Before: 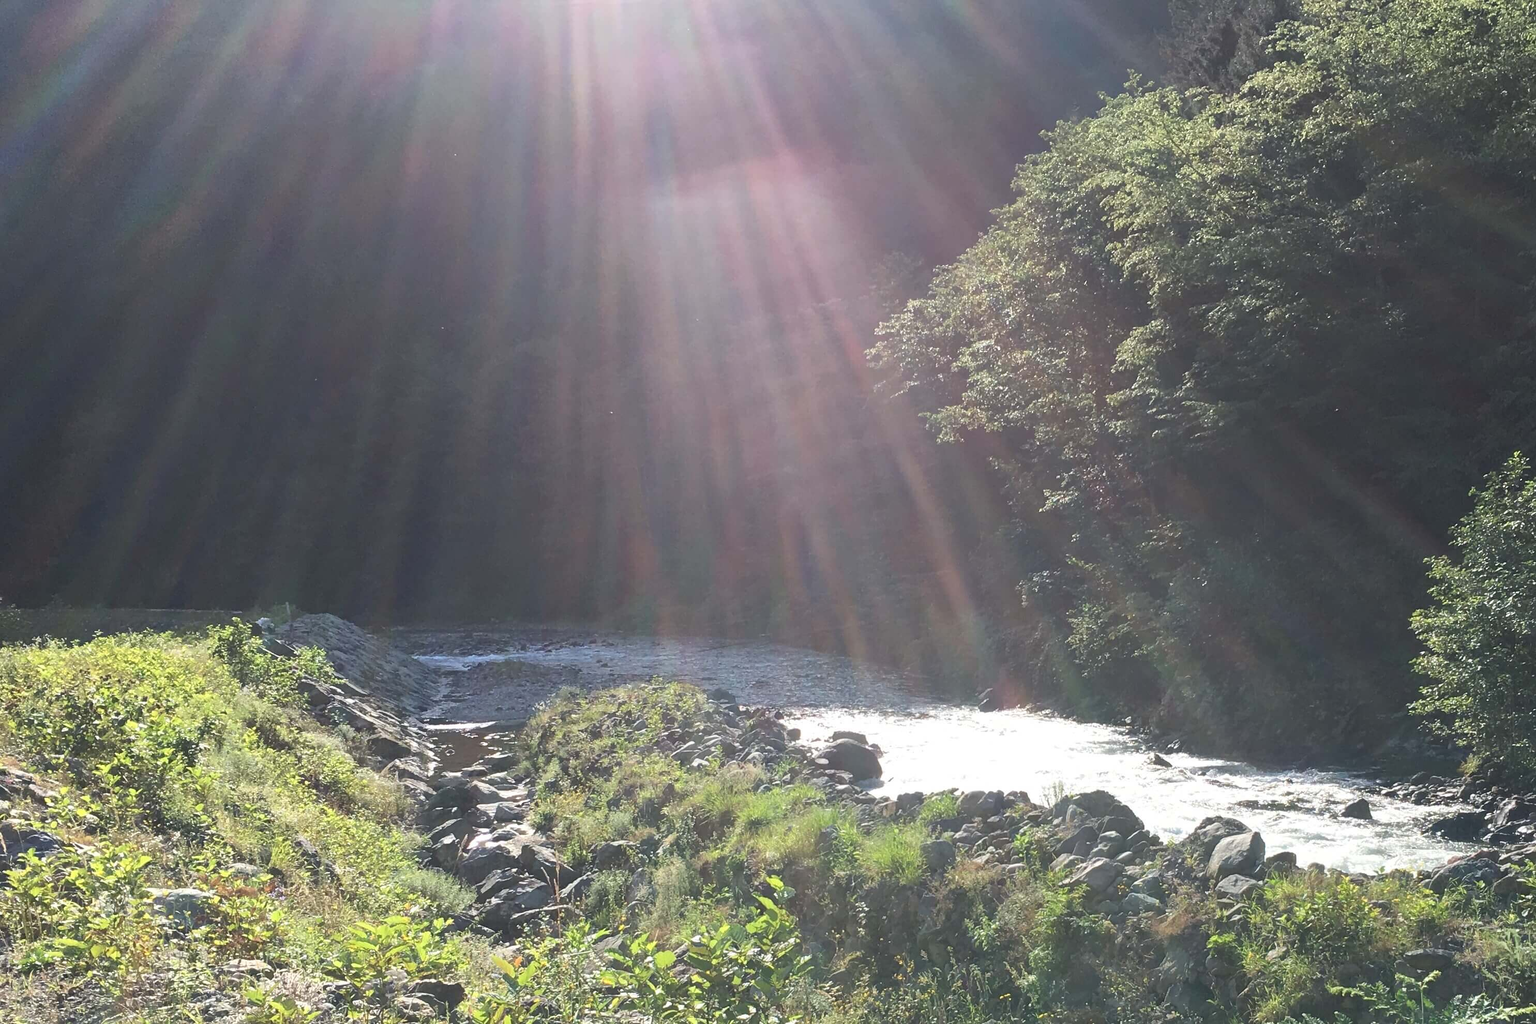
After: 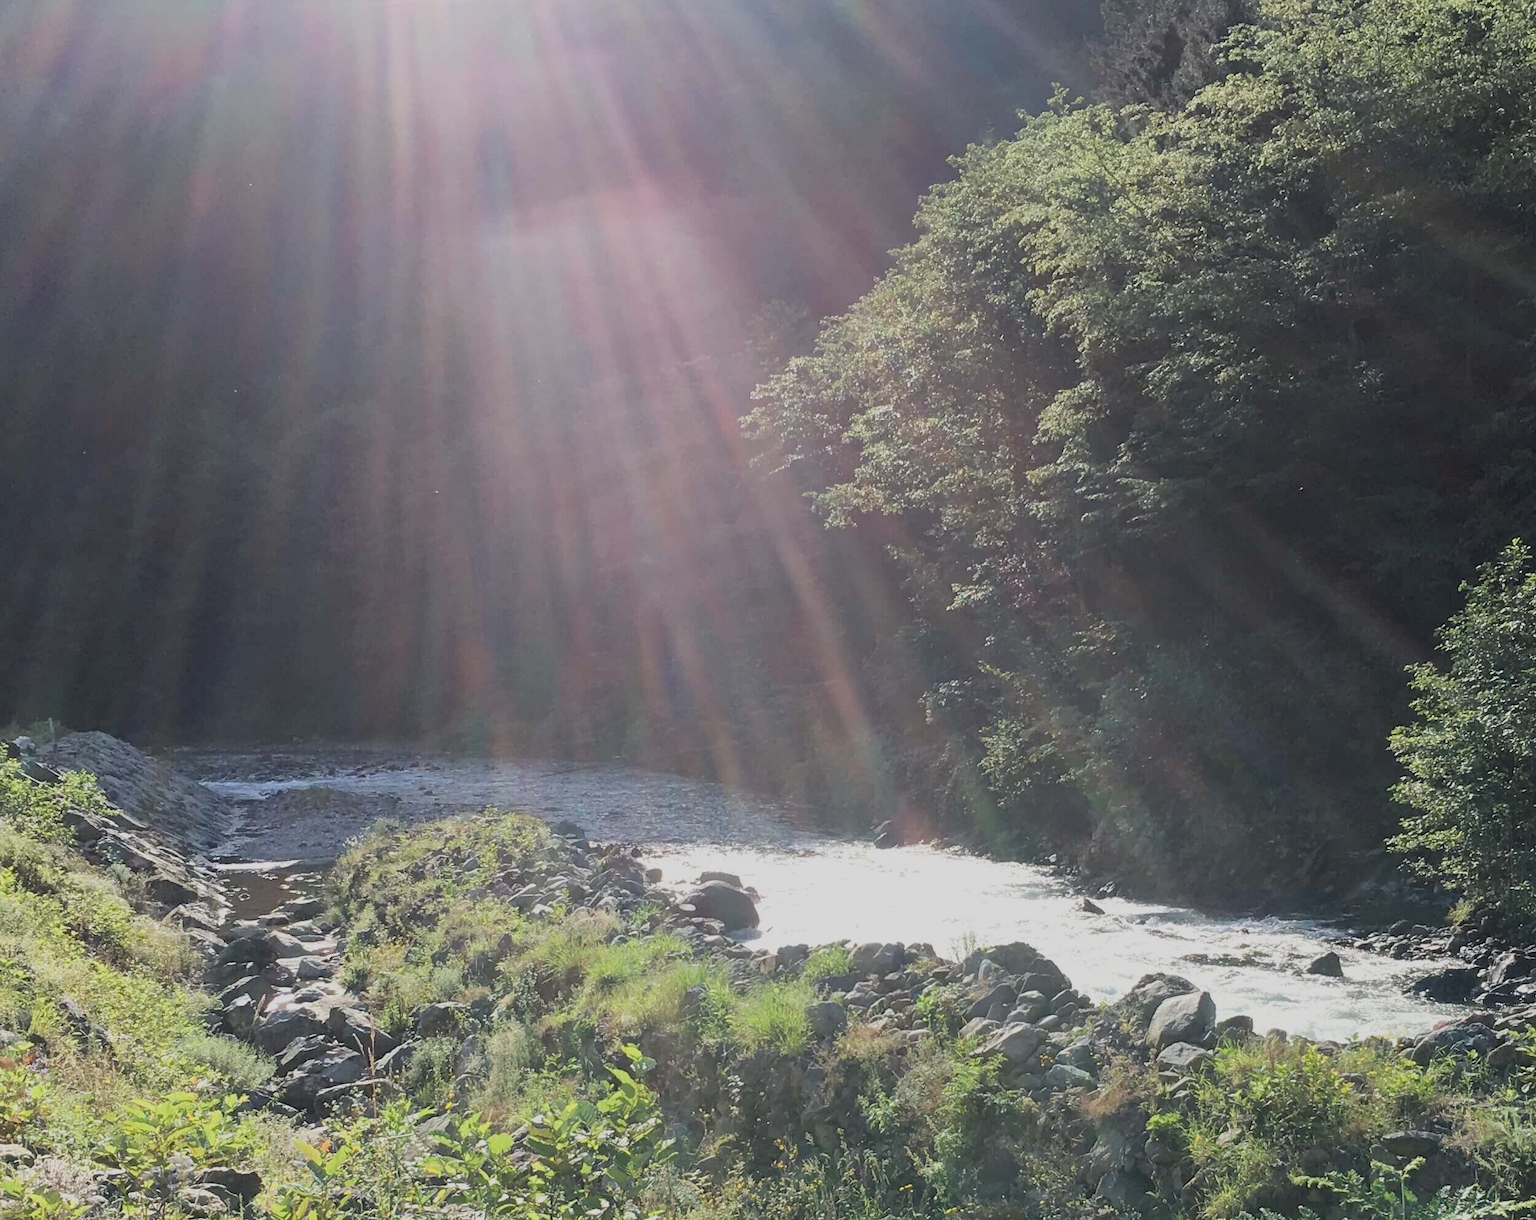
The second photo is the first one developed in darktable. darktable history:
crop: left 15.987%
exposure: black level correction 0.005, exposure 0.005 EV, compensate highlight preservation false
filmic rgb: black relative exposure -7.65 EV, white relative exposure 4.56 EV, hardness 3.61, contrast 1.05
